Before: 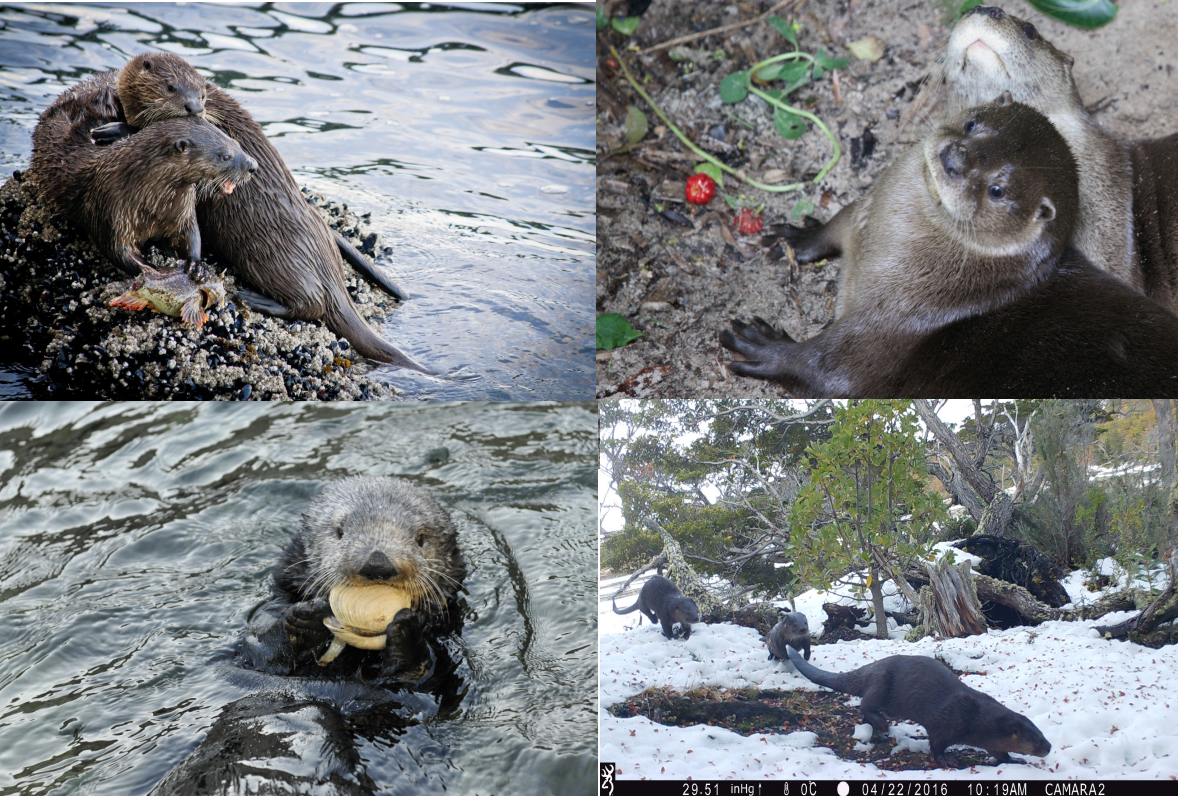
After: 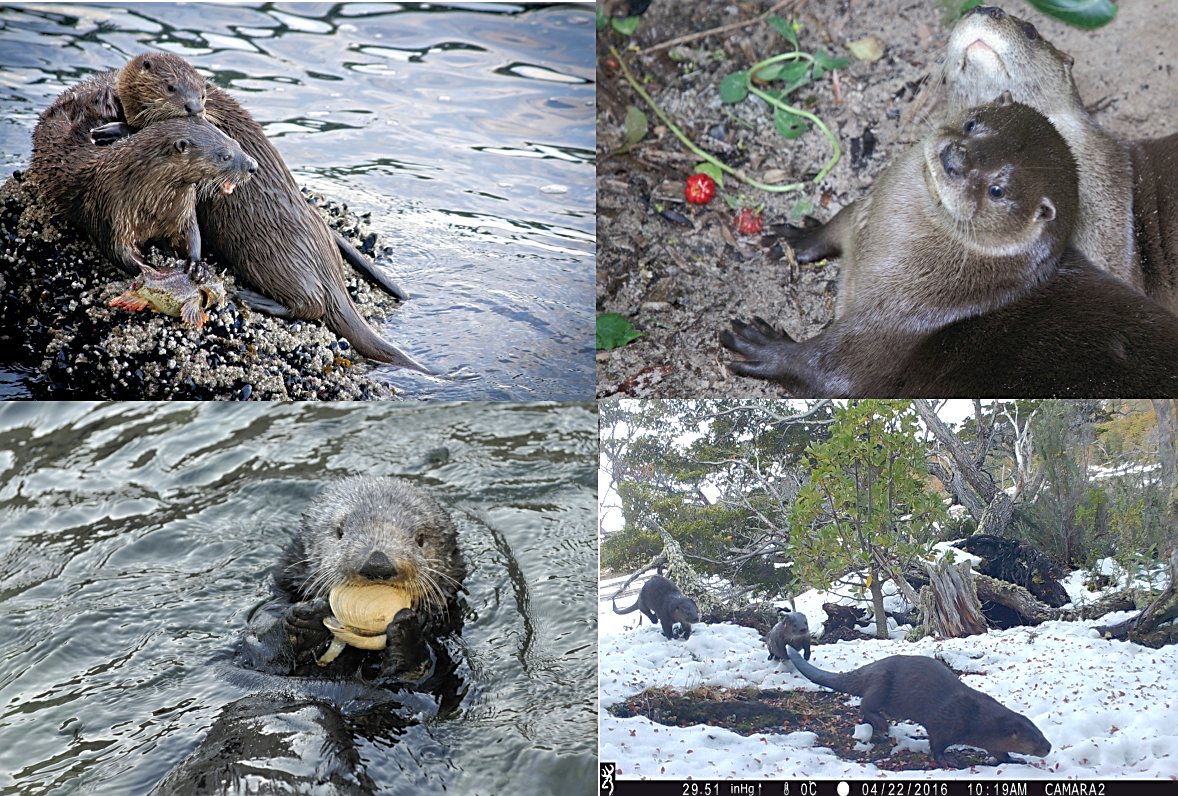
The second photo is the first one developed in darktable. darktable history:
shadows and highlights: on, module defaults
exposure: exposure 0.171 EV, compensate highlight preservation false
sharpen: on, module defaults
